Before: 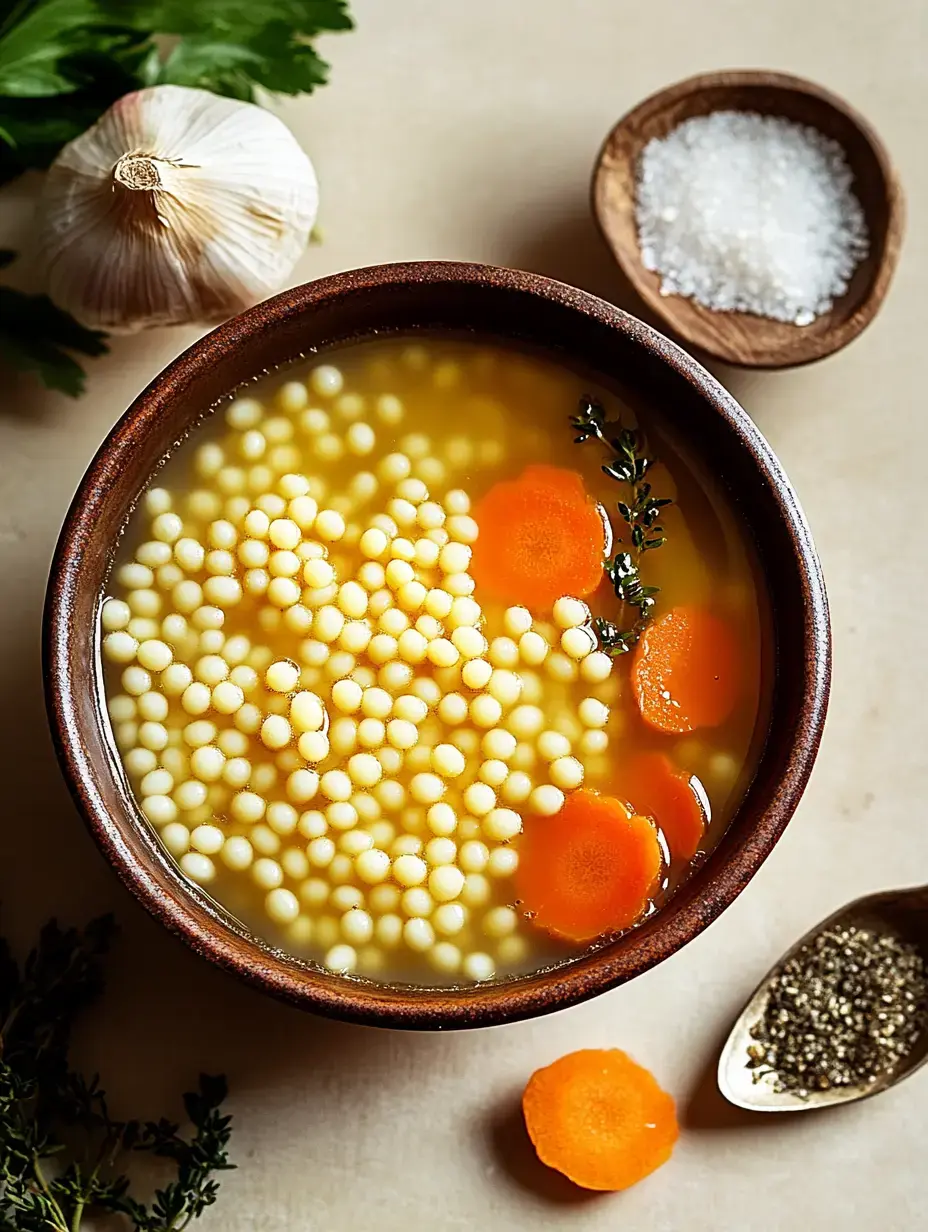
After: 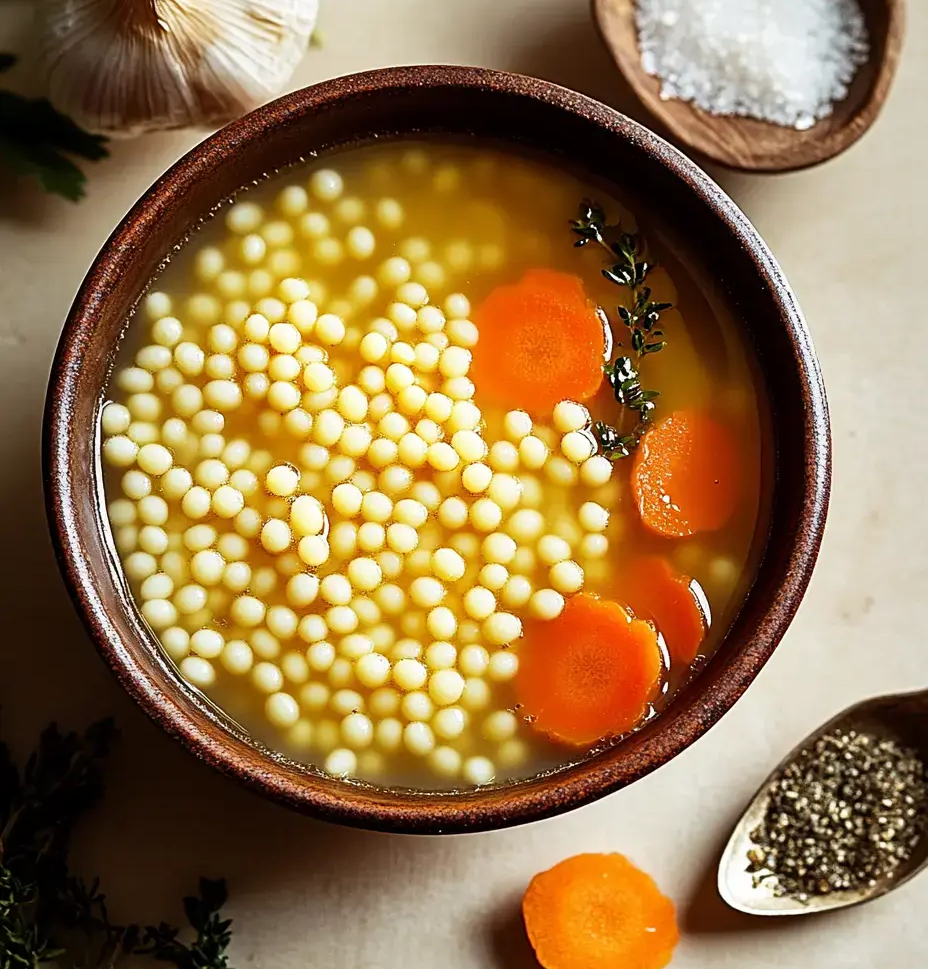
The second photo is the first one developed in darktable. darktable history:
crop and rotate: top 15.927%, bottom 5.413%
